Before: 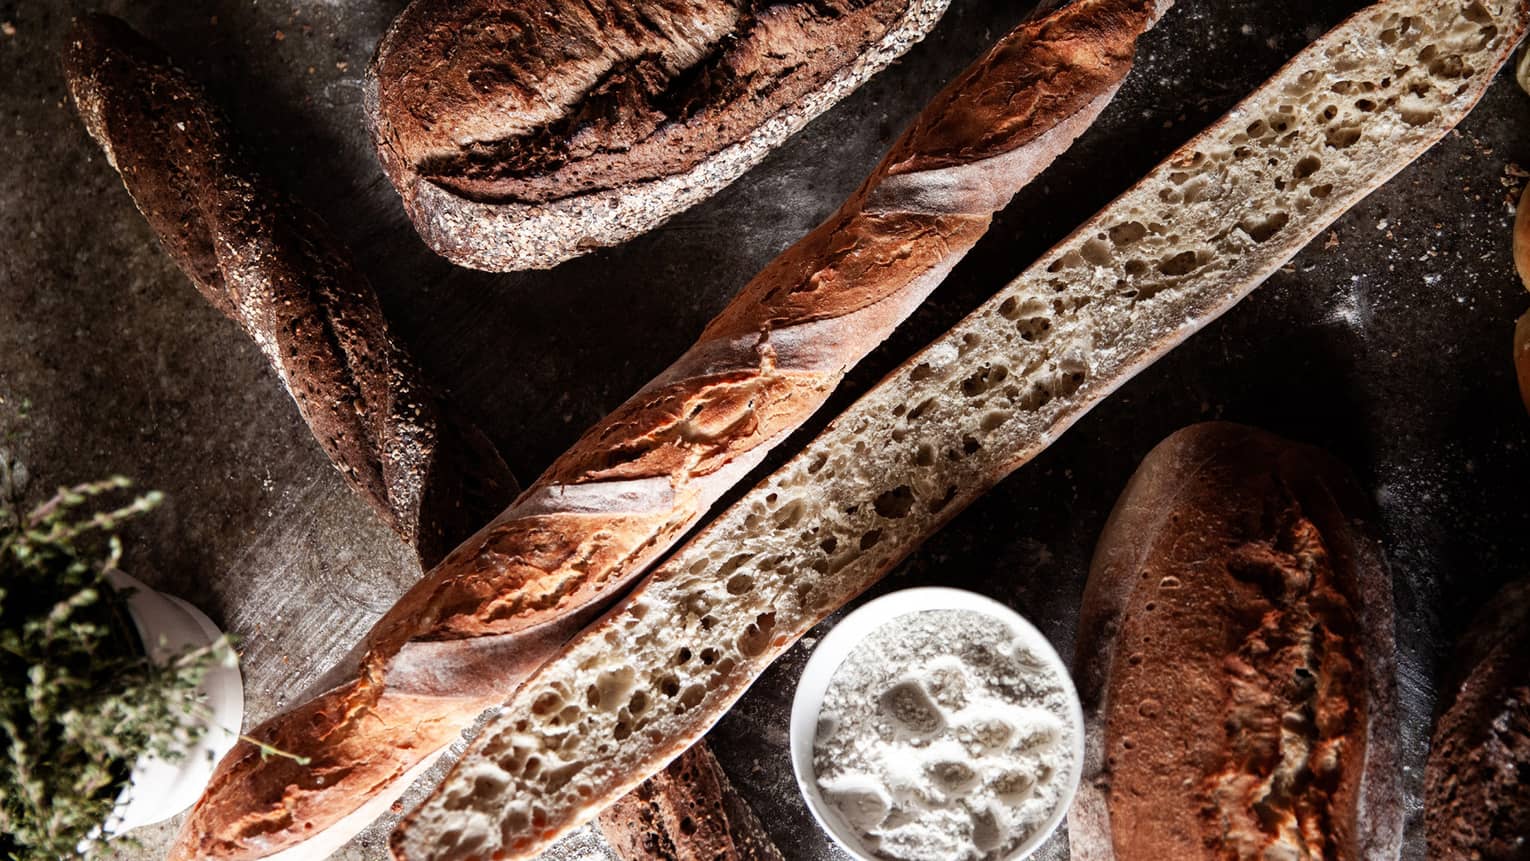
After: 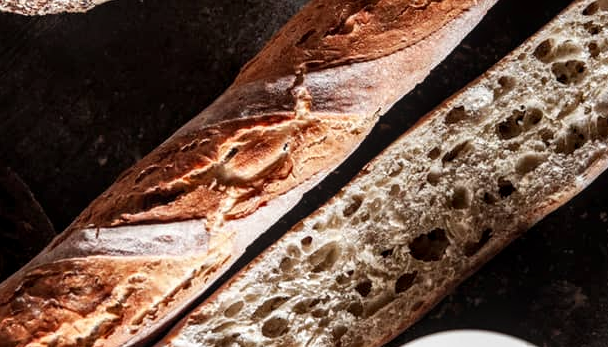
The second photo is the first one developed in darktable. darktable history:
local contrast: detail 130%
base curve: curves: ch0 [(0, 0) (0.283, 0.295) (1, 1)], preserve colors none
crop: left 30.421%, top 29.963%, right 29.836%, bottom 29.716%
